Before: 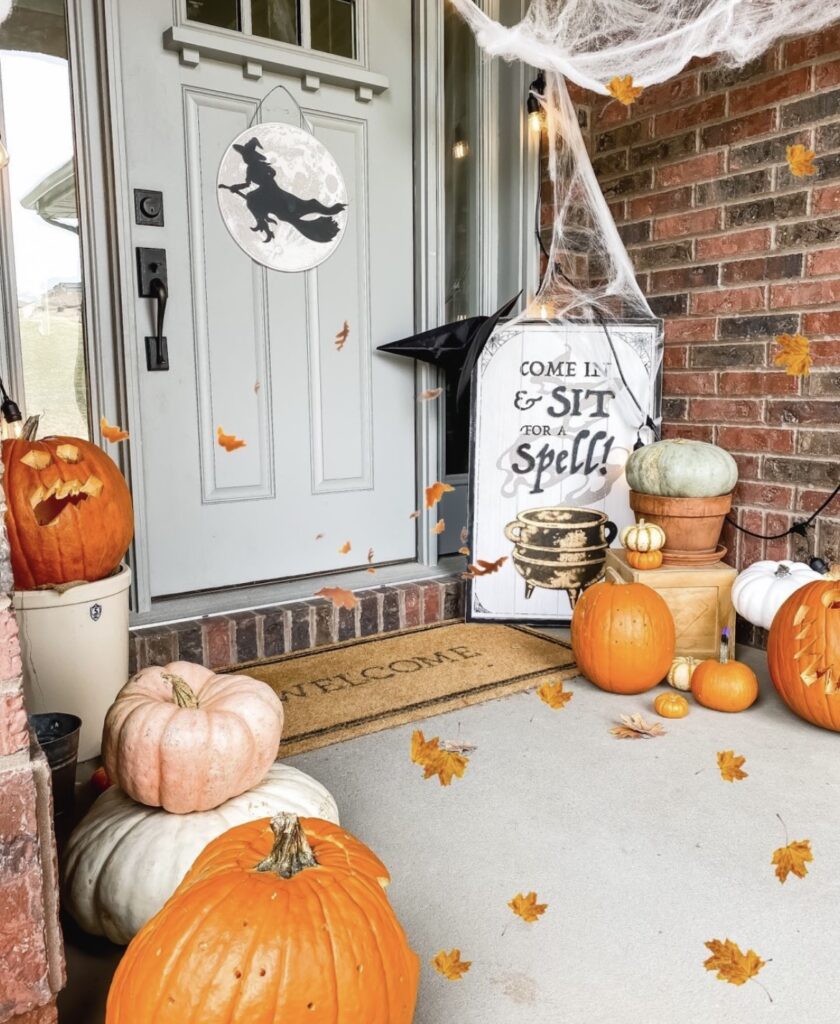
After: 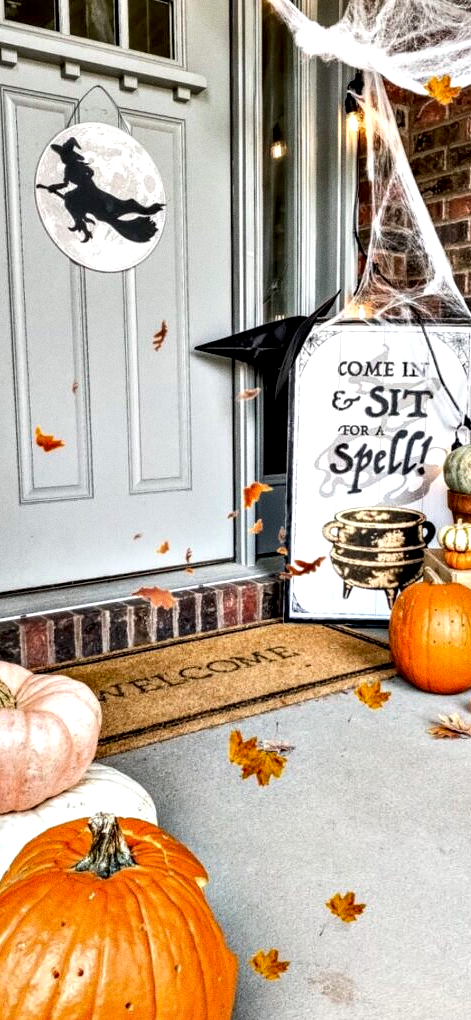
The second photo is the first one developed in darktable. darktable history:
crop: left 21.674%, right 22.086%
local contrast: detail 130%
contrast equalizer: octaves 7, y [[0.627 ×6], [0.563 ×6], [0 ×6], [0 ×6], [0 ×6]]
grain: coarseness 0.09 ISO
